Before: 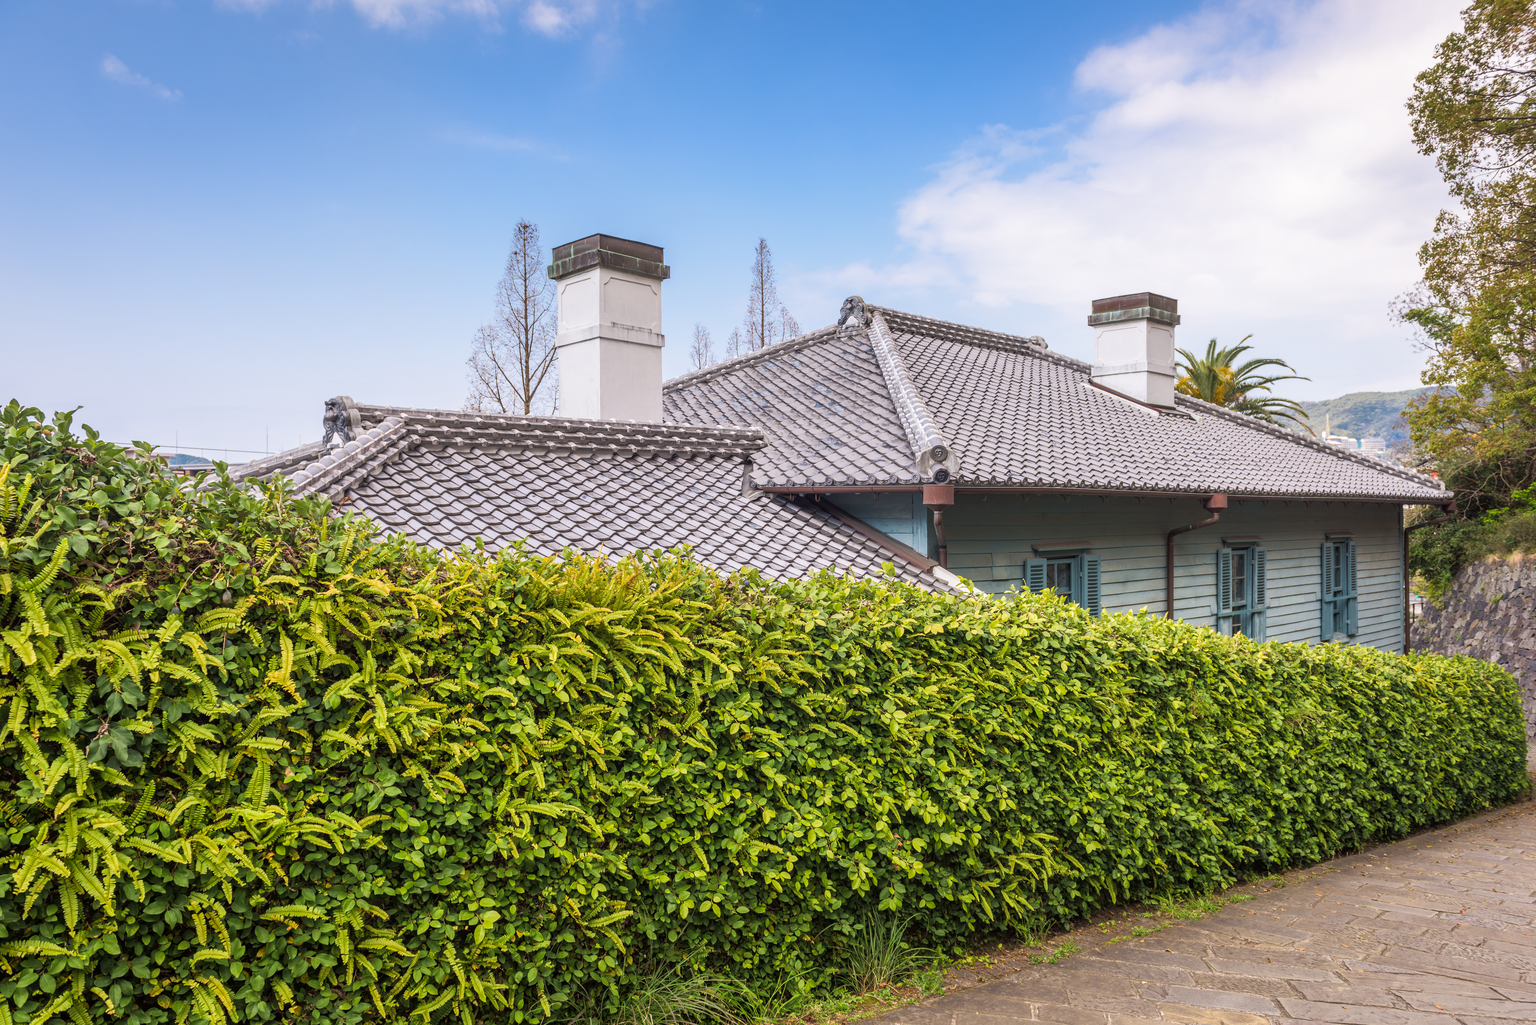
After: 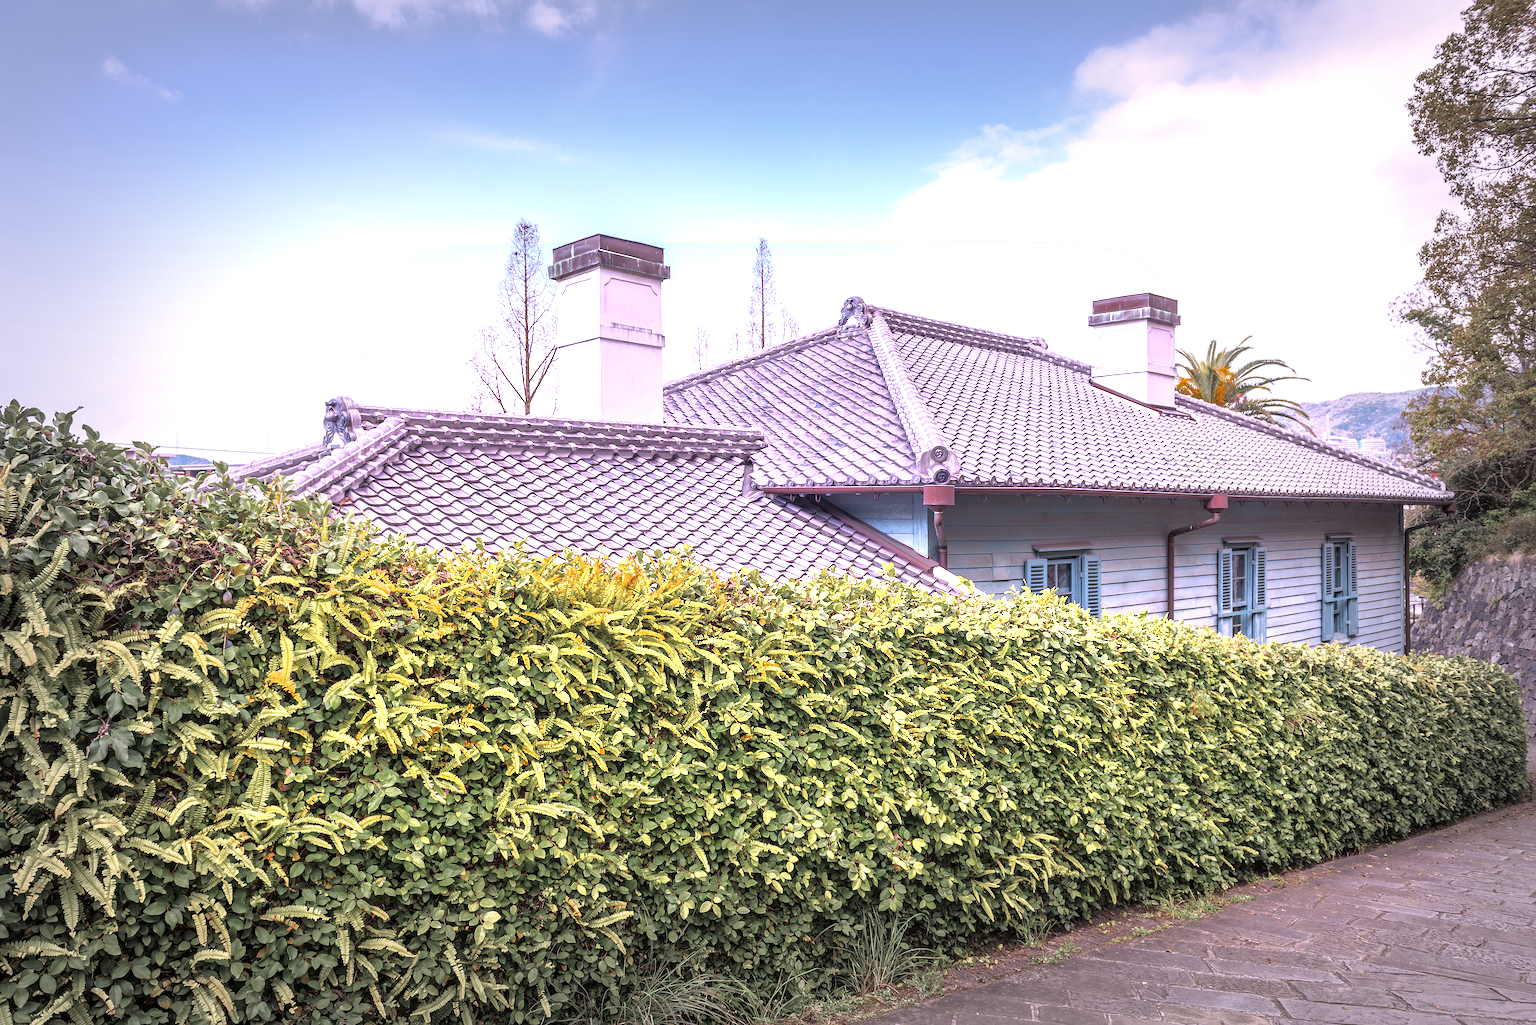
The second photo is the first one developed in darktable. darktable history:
sharpen: on, module defaults
vignetting: fall-off start 52.79%, automatic ratio true, width/height ratio 1.314, shape 0.232, dithering 8-bit output, unbound false
base curve: curves: ch0 [(0, 0) (0.235, 0.266) (0.503, 0.496) (0.786, 0.72) (1, 1)]
color zones: curves: ch0 [(0.11, 0.396) (0.195, 0.36) (0.25, 0.5) (0.303, 0.412) (0.357, 0.544) (0.75, 0.5) (0.967, 0.328)]; ch1 [(0, 0.468) (0.112, 0.512) (0.202, 0.6) (0.25, 0.5) (0.307, 0.352) (0.357, 0.544) (0.75, 0.5) (0.963, 0.524)]
color correction: highlights a* 15.05, highlights b* -25
contrast brightness saturation: contrast 0.051
local contrast: mode bilateral grid, contrast 19, coarseness 51, detail 128%, midtone range 0.2
exposure: black level correction 0, exposure 1.104 EV, compensate highlight preservation false
